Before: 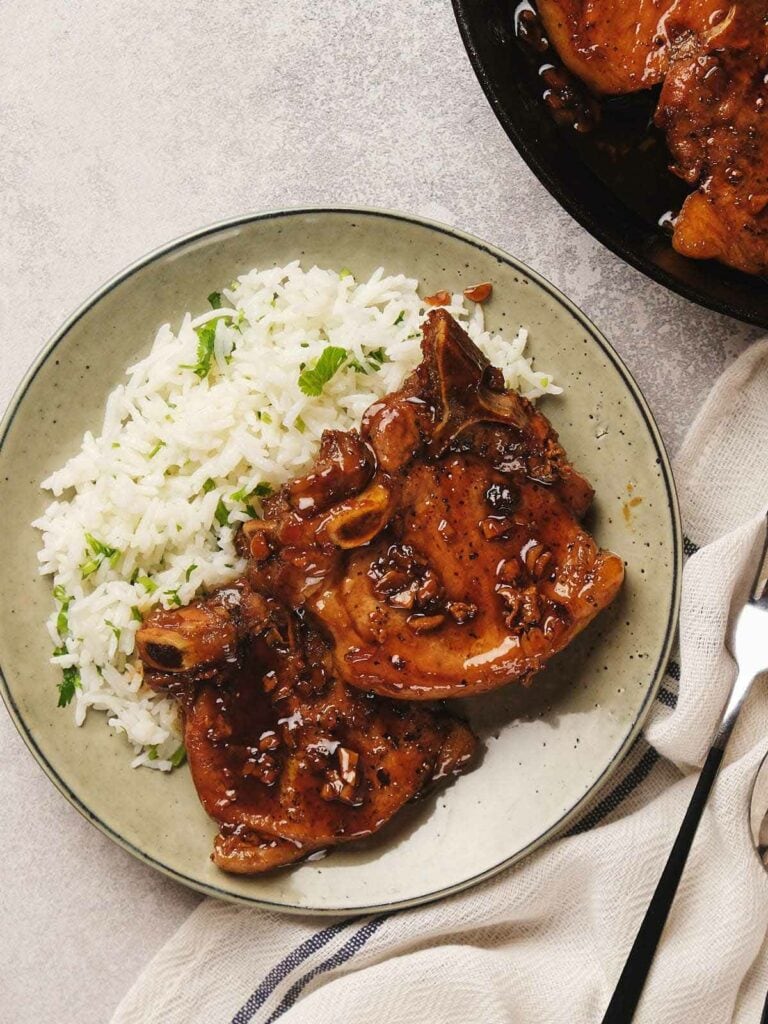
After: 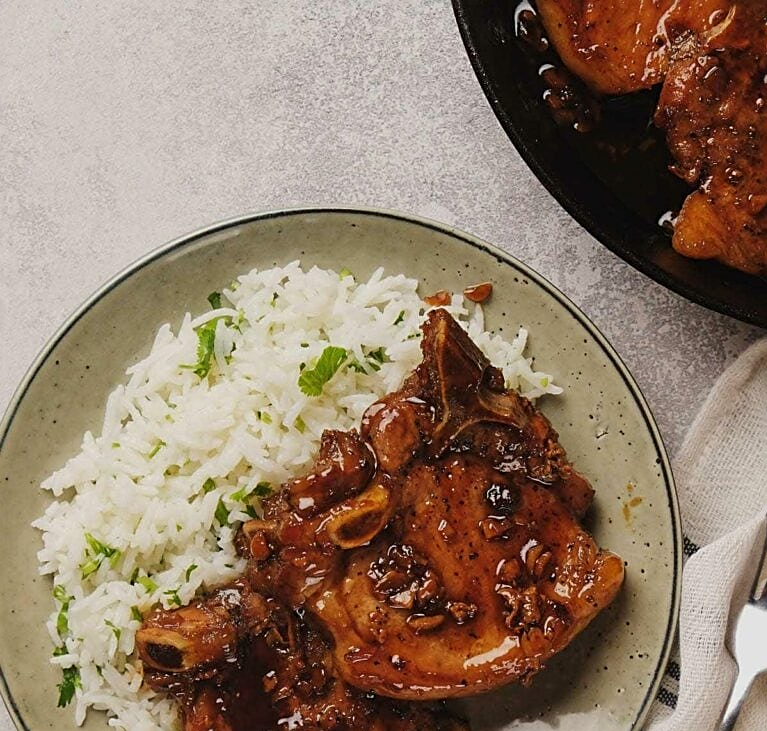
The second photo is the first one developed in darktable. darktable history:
sharpen: on, module defaults
exposure: exposure -0.153 EV
crop: bottom 28.576%
